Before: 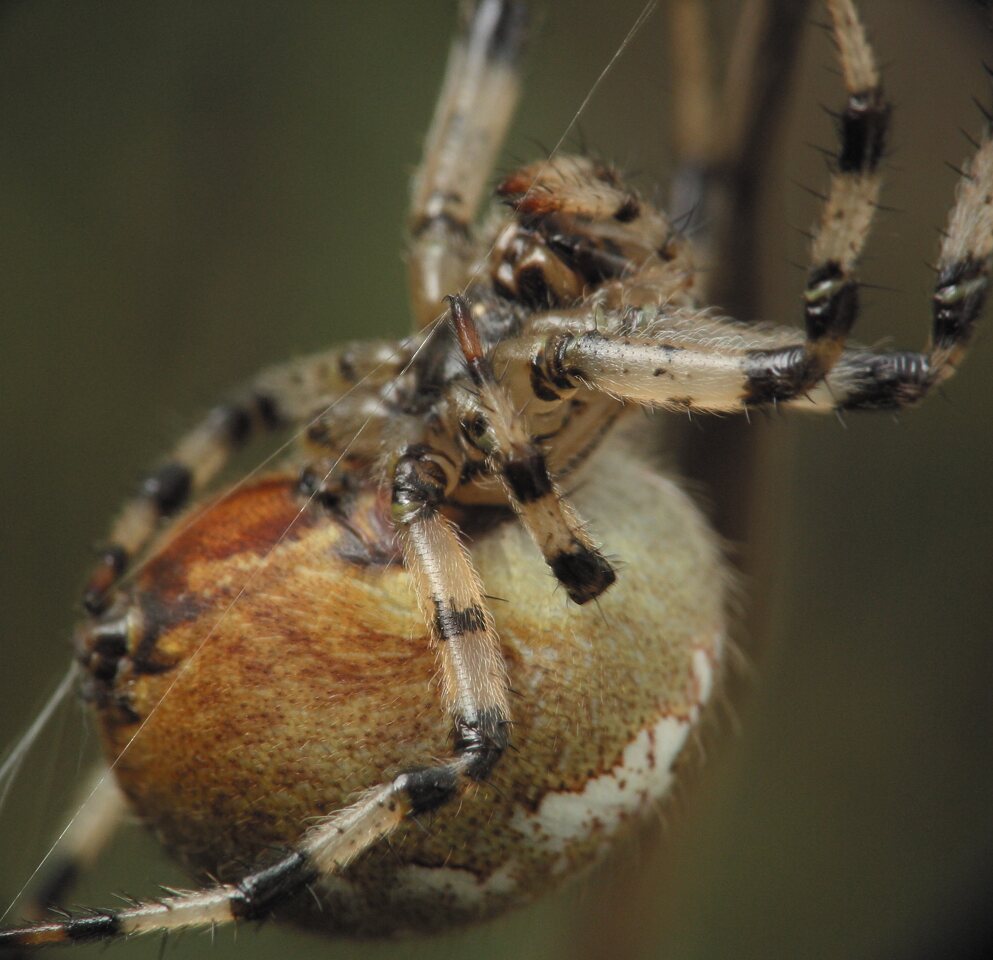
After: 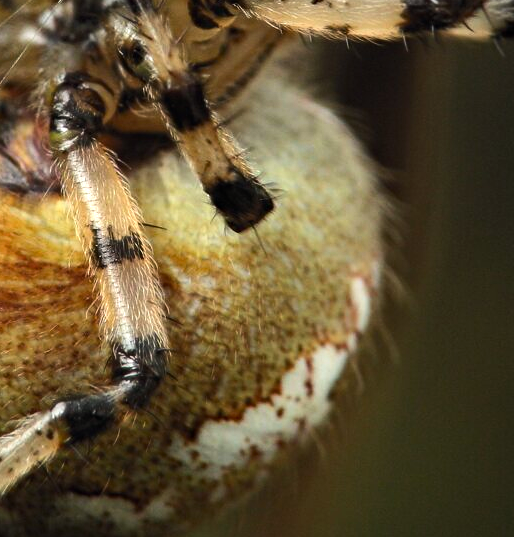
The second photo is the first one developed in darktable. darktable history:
tone equalizer: -8 EV -0.75 EV, -7 EV -0.7 EV, -6 EV -0.6 EV, -5 EV -0.4 EV, -3 EV 0.4 EV, -2 EV 0.6 EV, -1 EV 0.7 EV, +0 EV 0.75 EV, edges refinement/feathering 500, mask exposure compensation -1.57 EV, preserve details no
haze removal: compatibility mode true, adaptive false
crop: left 34.479%, top 38.822%, right 13.718%, bottom 5.172%
contrast brightness saturation: contrast 0.08, saturation 0.2
